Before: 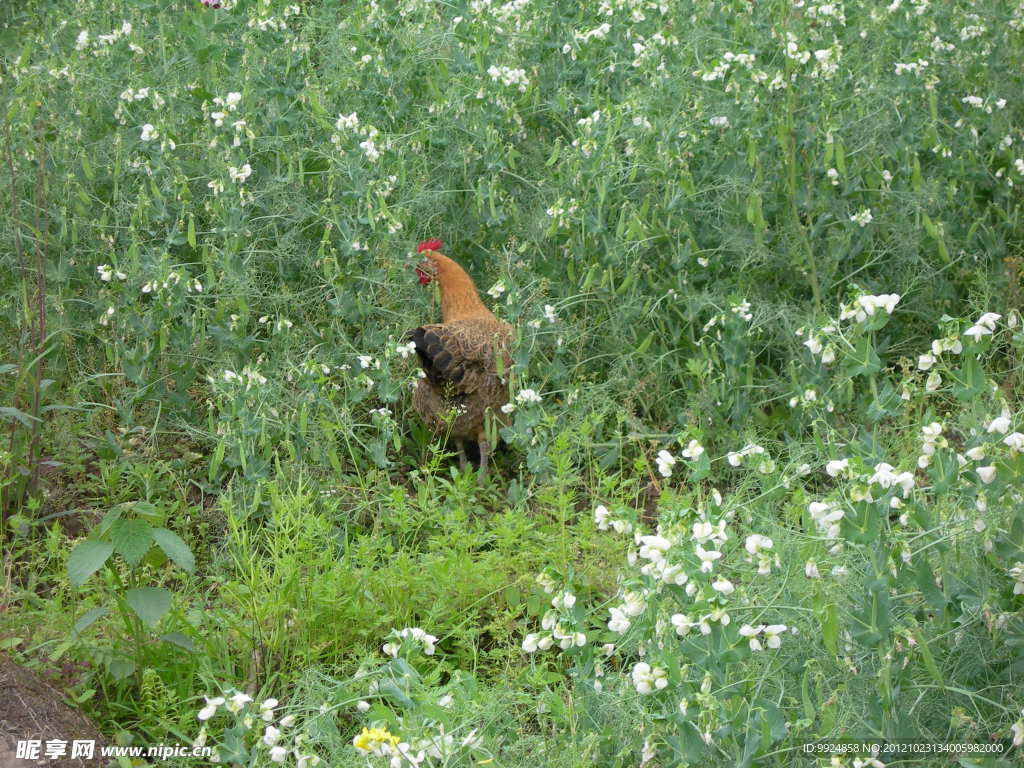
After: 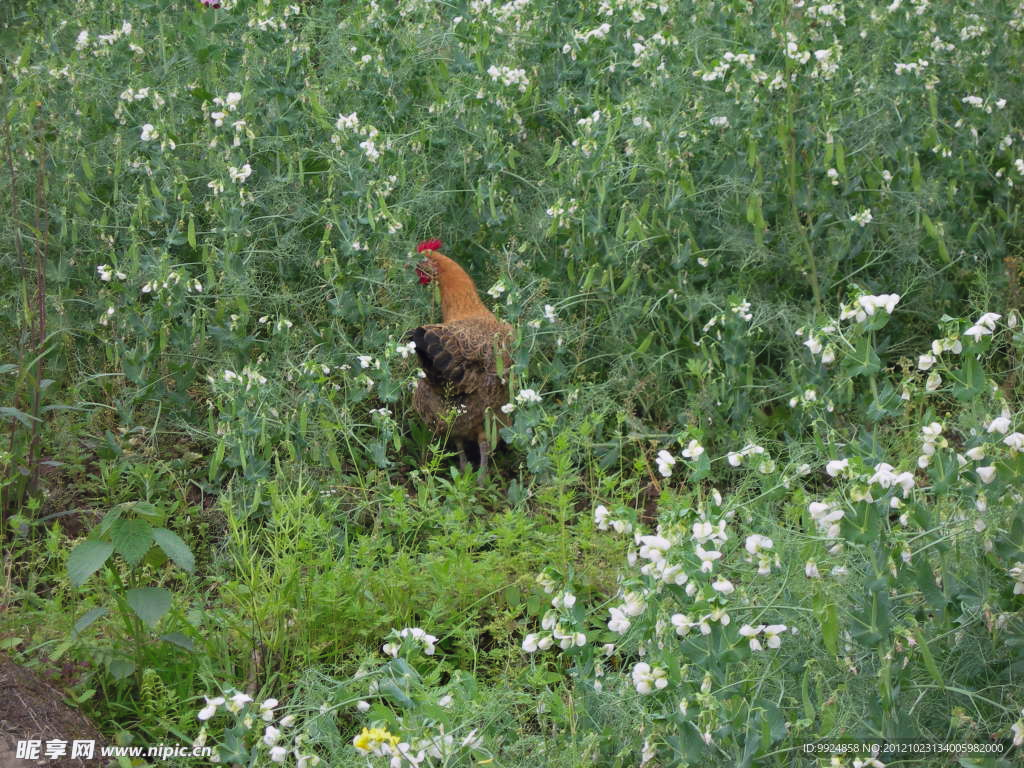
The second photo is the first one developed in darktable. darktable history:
contrast equalizer: octaves 7, y [[0.528, 0.548, 0.563, 0.562, 0.546, 0.526], [0.55 ×6], [0 ×6], [0 ×6], [0 ×6]]
exposure: black level correction -0.015, exposure -0.541 EV, compensate exposure bias true, compensate highlight preservation false
